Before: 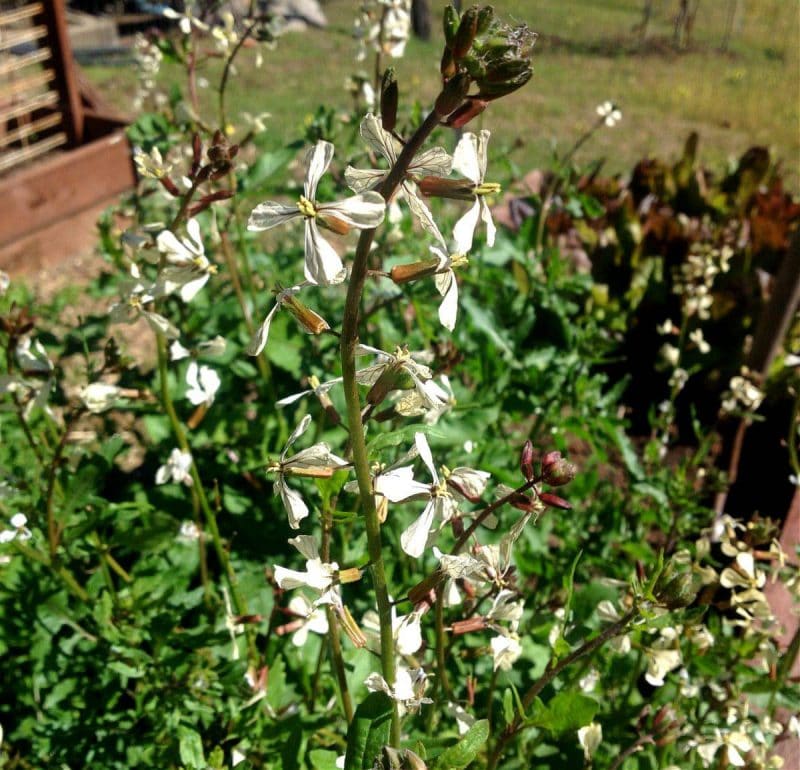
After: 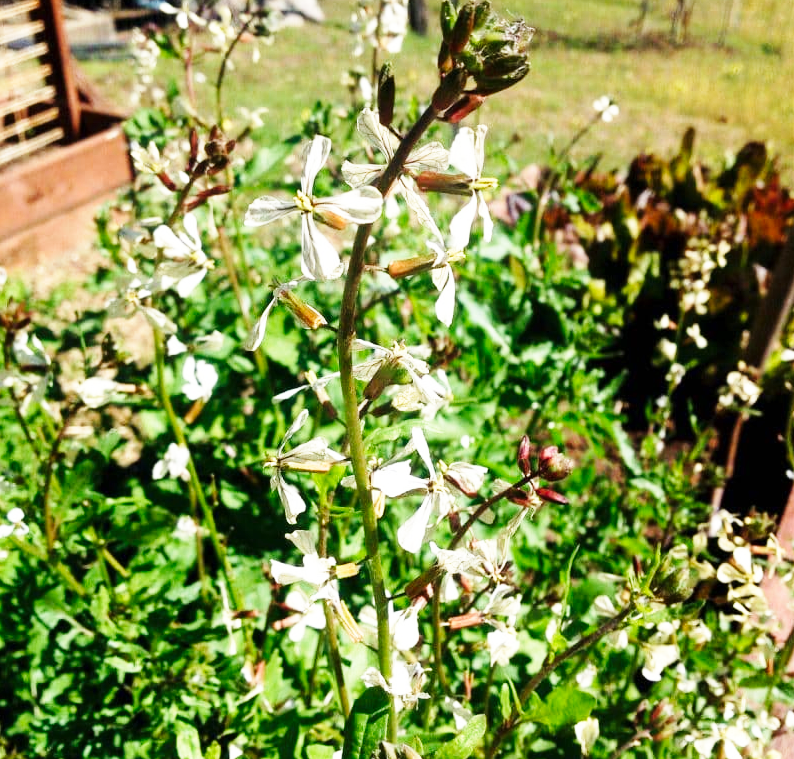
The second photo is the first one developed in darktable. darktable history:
base curve: curves: ch0 [(0, 0) (0.018, 0.026) (0.143, 0.37) (0.33, 0.731) (0.458, 0.853) (0.735, 0.965) (0.905, 0.986) (1, 1)], exposure shift 0.01, preserve colors none
tone equalizer: edges refinement/feathering 500, mask exposure compensation -1.57 EV, preserve details guided filter
crop: left 0.454%, top 0.75%, right 0.179%, bottom 0.55%
